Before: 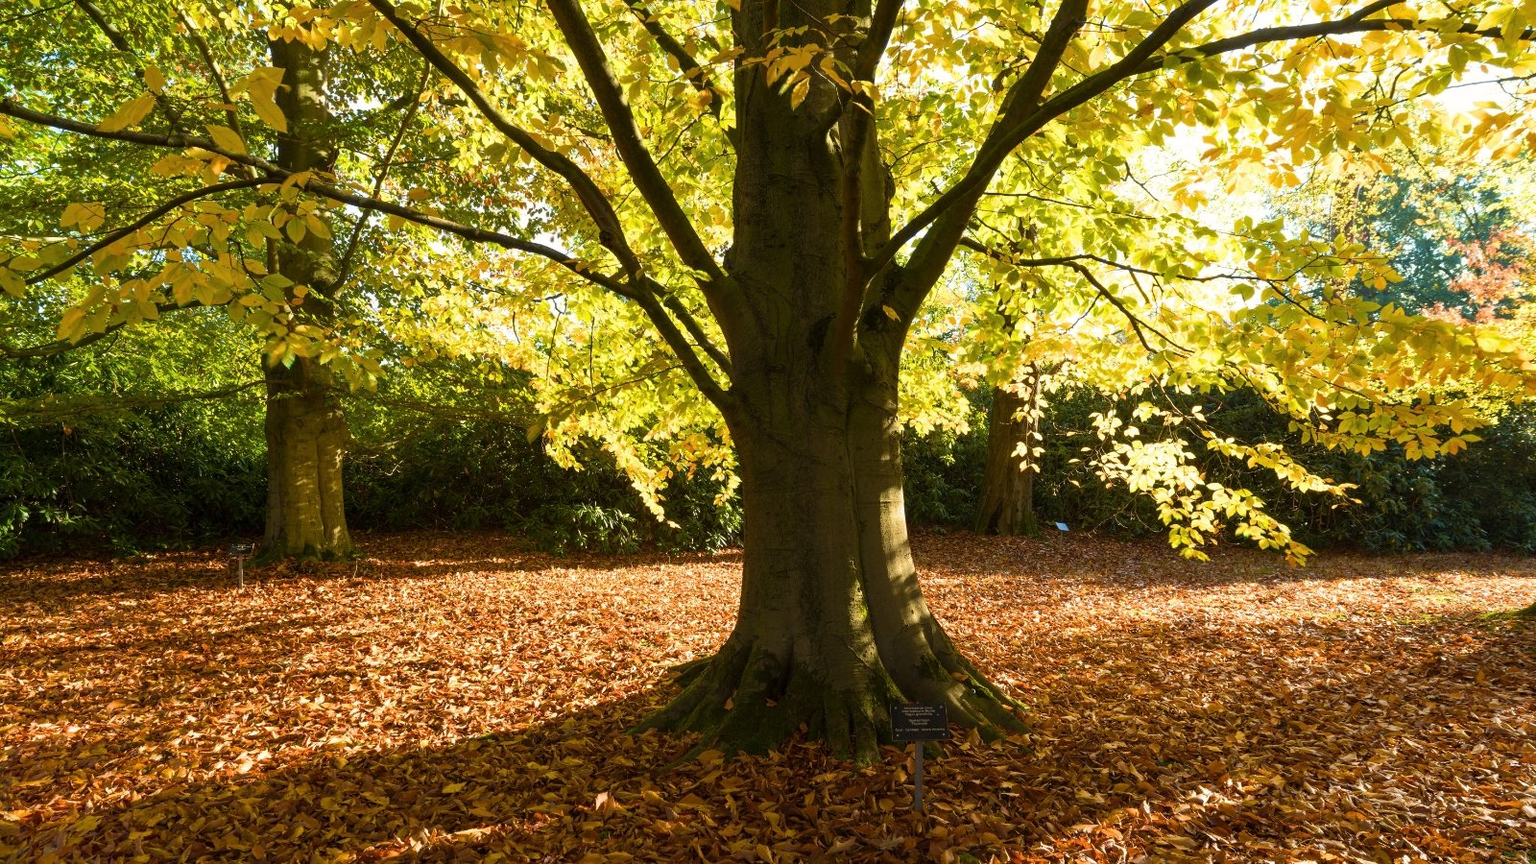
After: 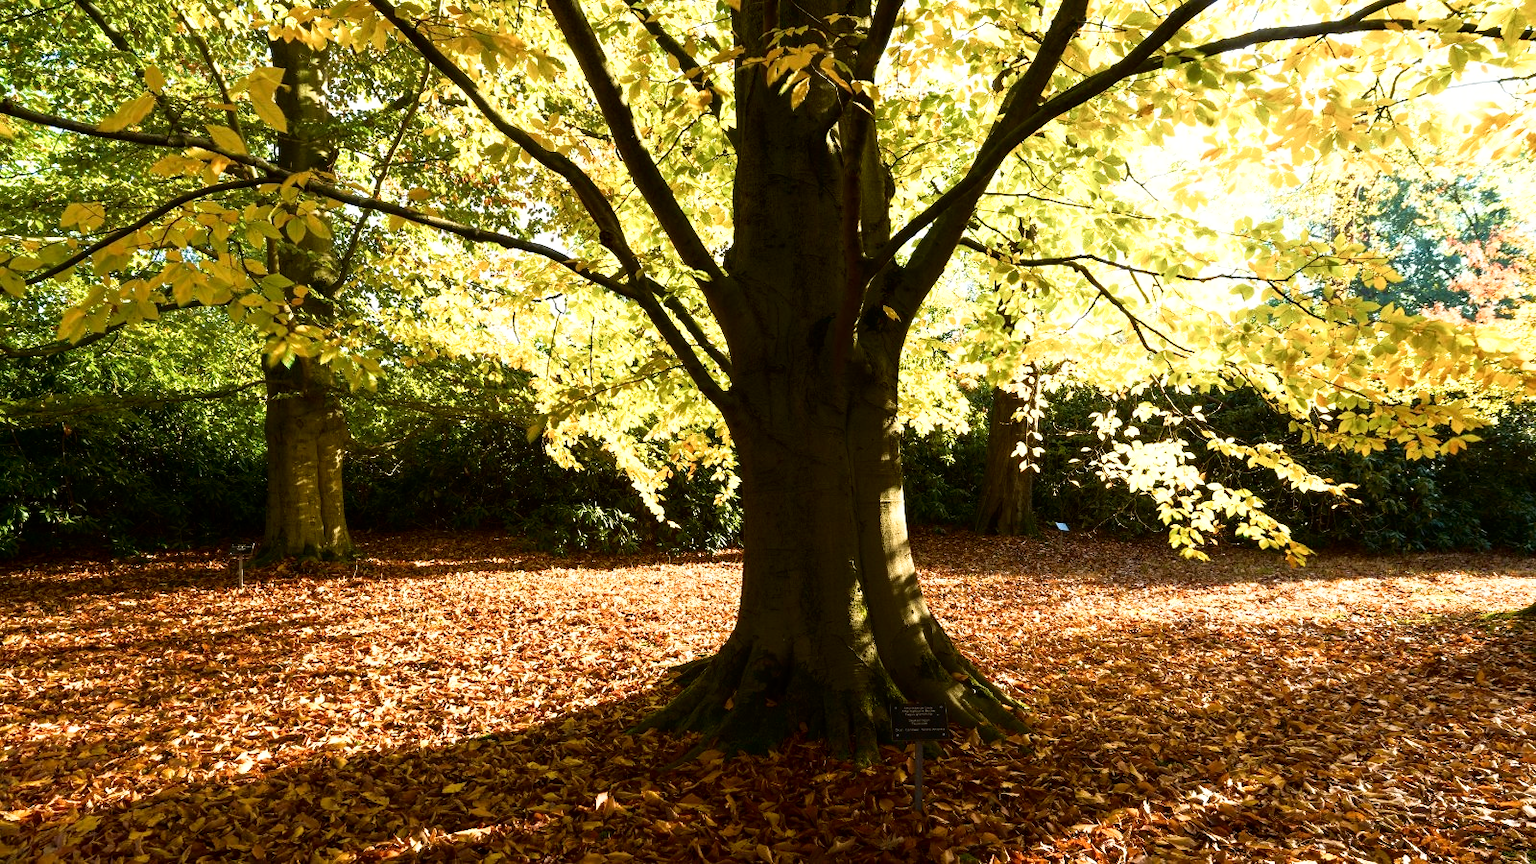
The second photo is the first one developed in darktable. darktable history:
tone equalizer: -8 EV -0.441 EV, -7 EV -0.406 EV, -6 EV -0.337 EV, -5 EV -0.213 EV, -3 EV 0.195 EV, -2 EV 0.318 EV, -1 EV 0.401 EV, +0 EV 0.399 EV
shadows and highlights: shadows -63.75, white point adjustment -5.39, highlights 60.61
